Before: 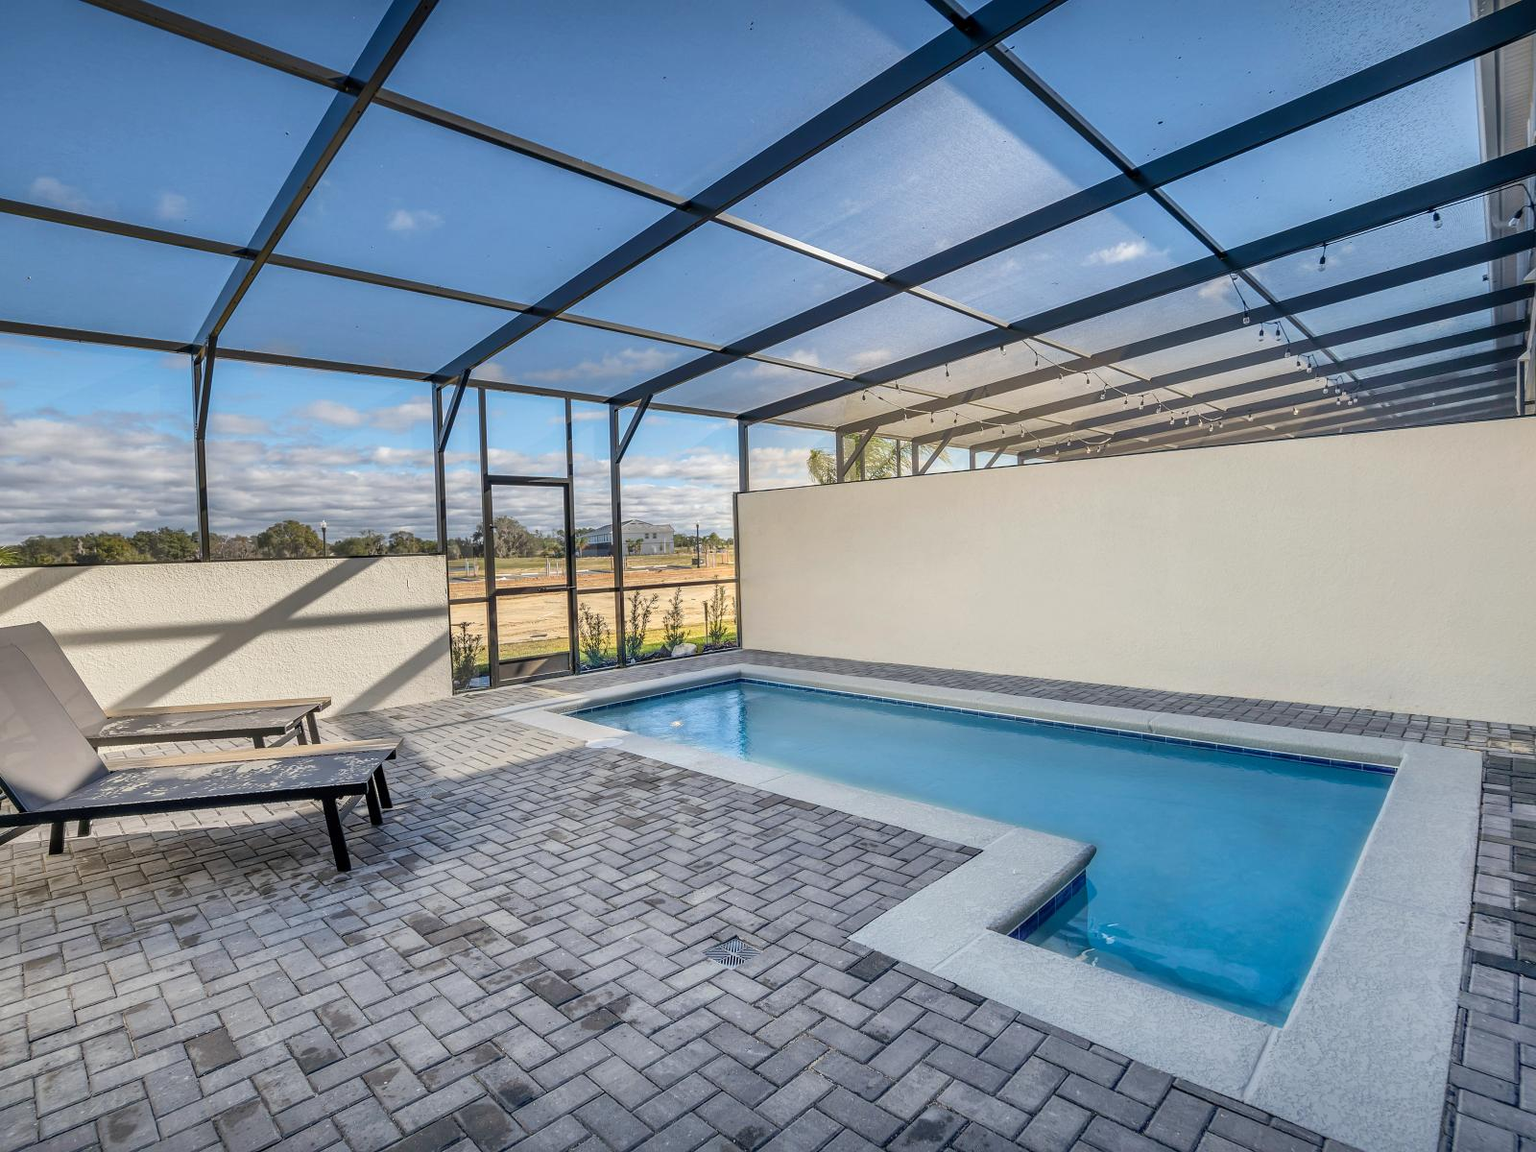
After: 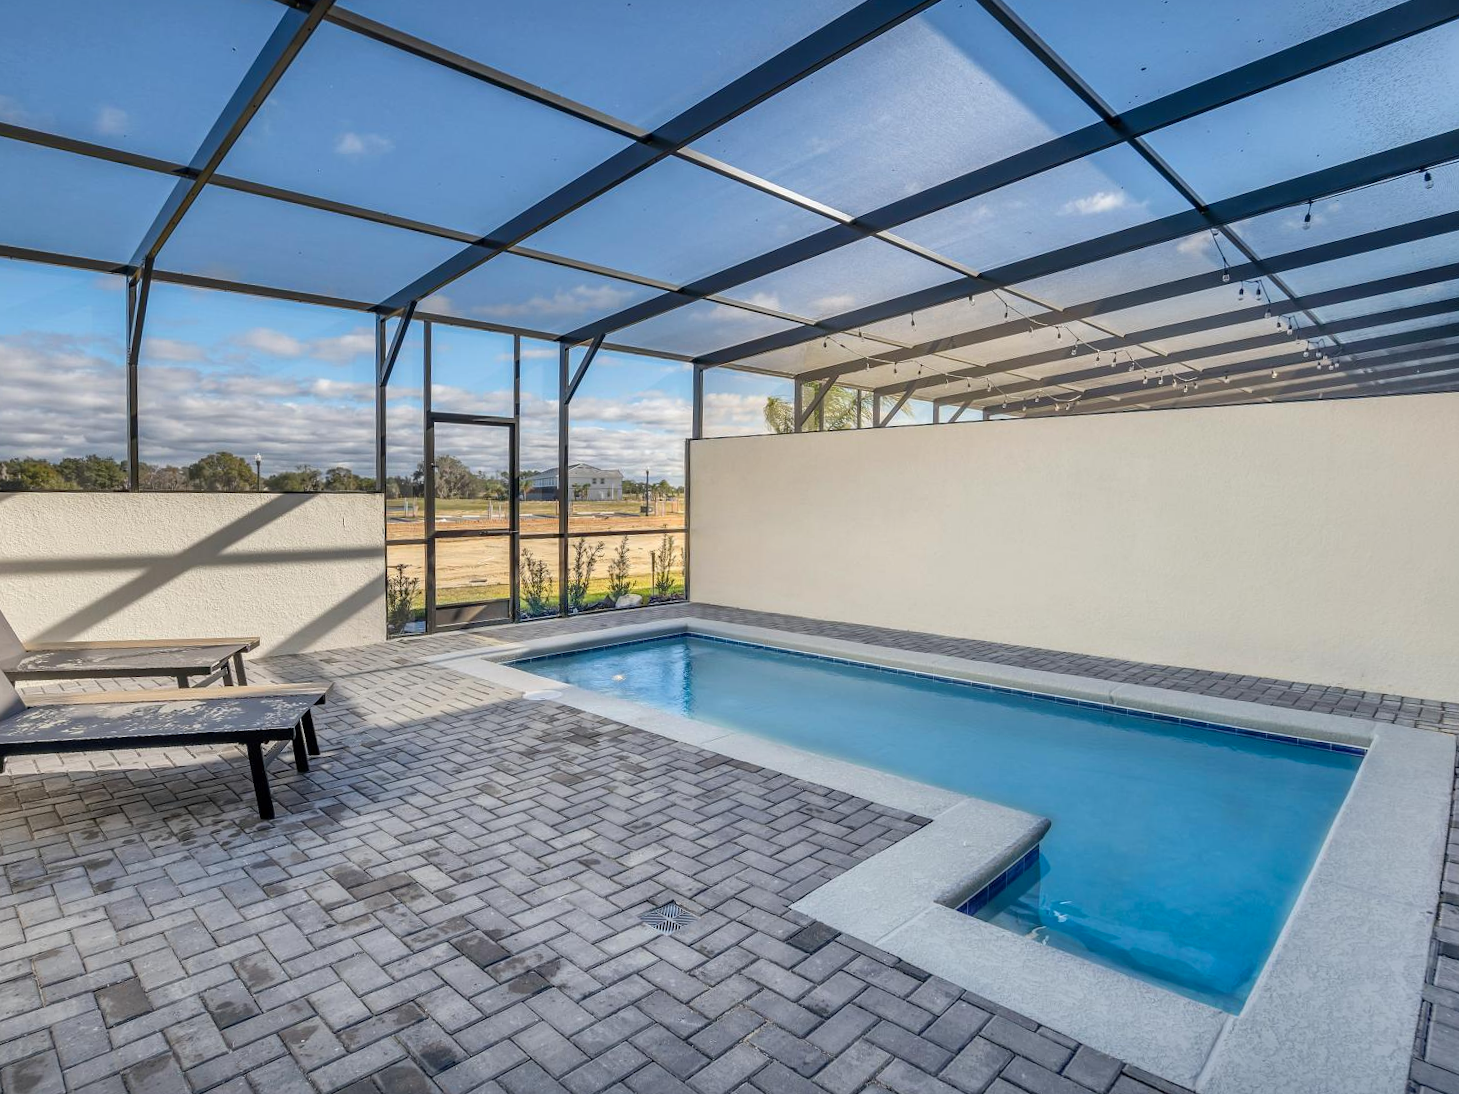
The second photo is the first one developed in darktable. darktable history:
crop and rotate: angle -1.96°, left 3.097%, top 4.154%, right 1.586%, bottom 0.529%
vibrance: on, module defaults
